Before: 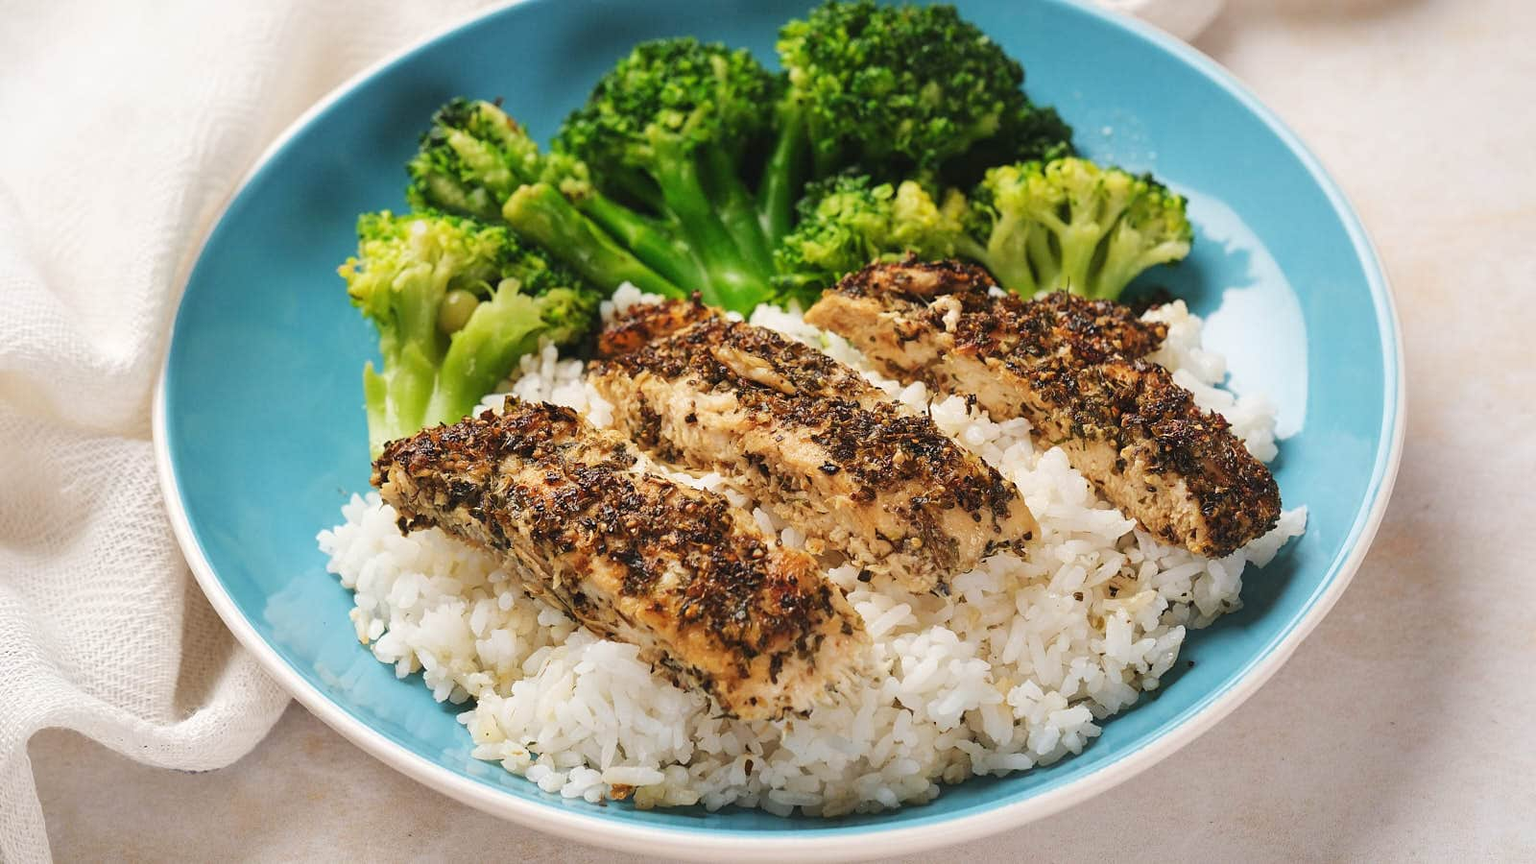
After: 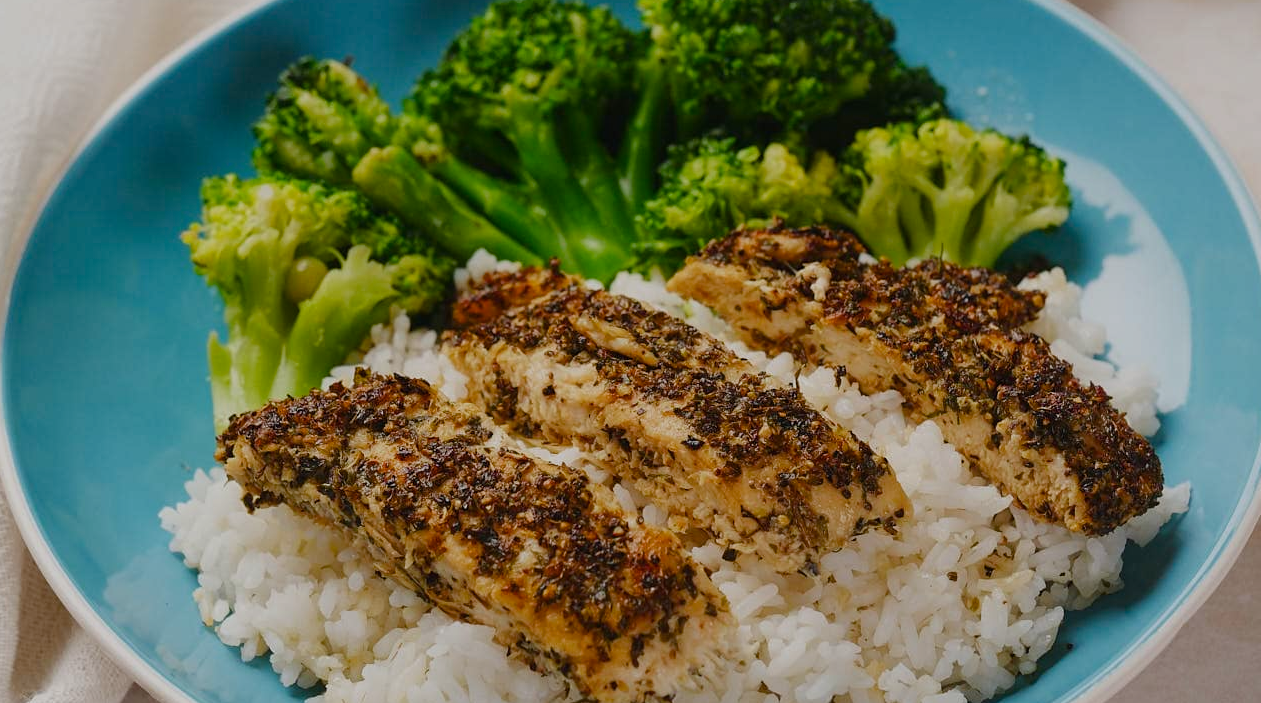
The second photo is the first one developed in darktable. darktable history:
color balance rgb: perceptual saturation grading › global saturation 20%, perceptual saturation grading › highlights -25%, perceptual saturation grading › shadows 25%
crop and rotate: left 10.77%, top 5.1%, right 10.41%, bottom 16.76%
exposure: black level correction 0, exposure -0.766 EV, compensate highlight preservation false
